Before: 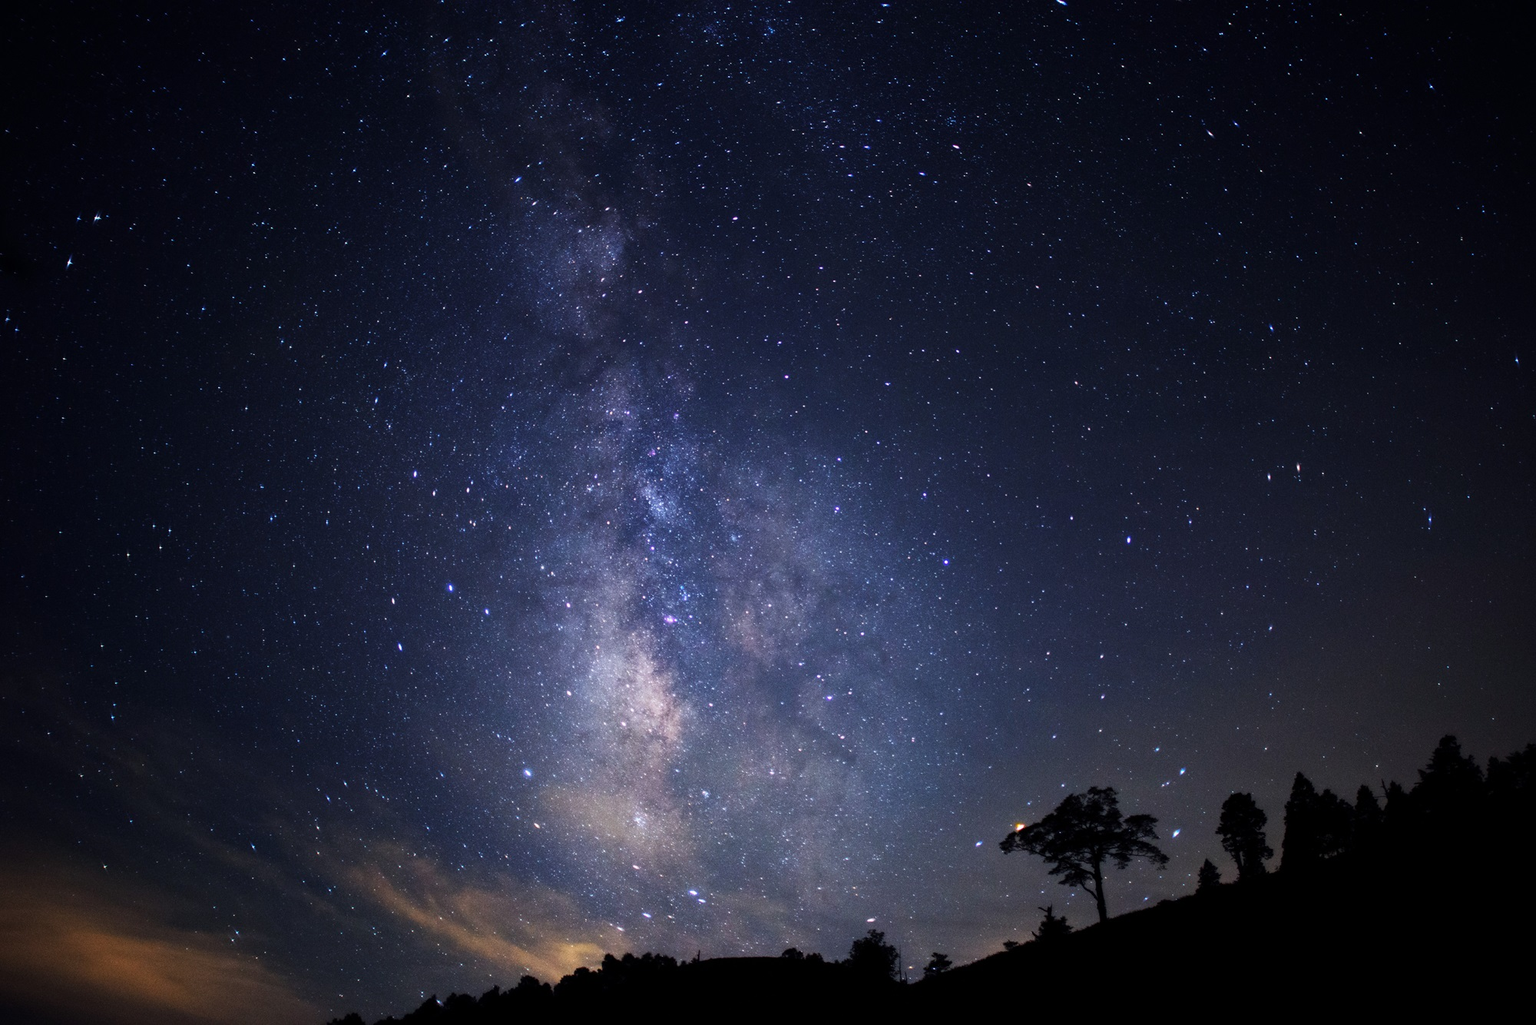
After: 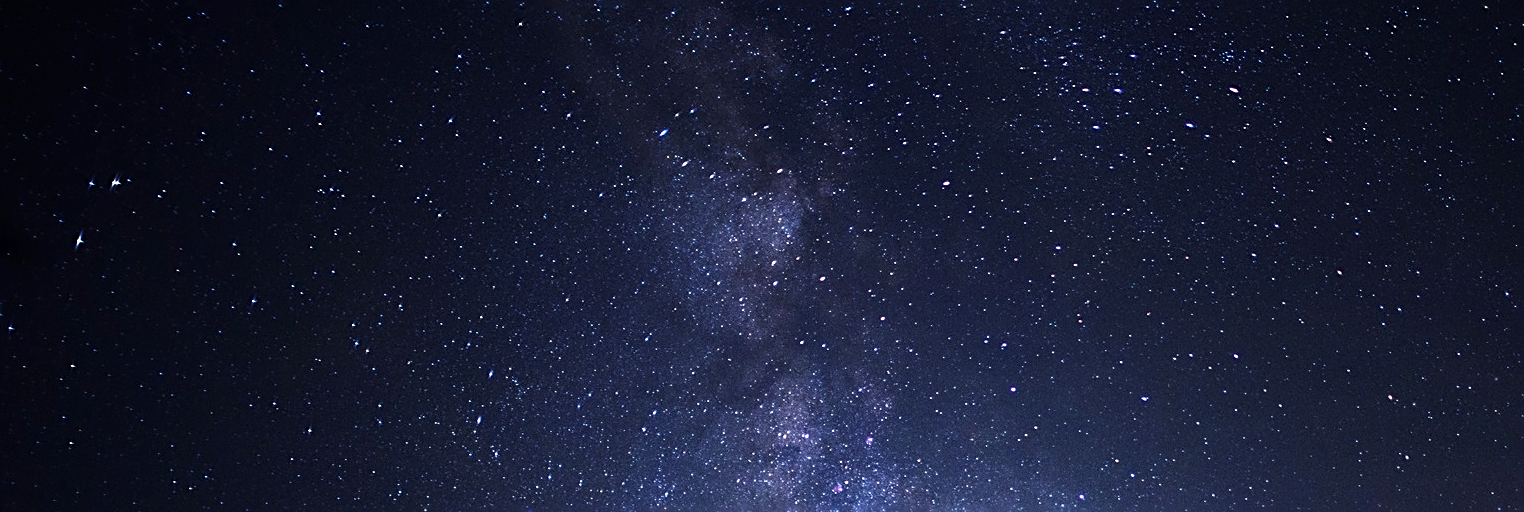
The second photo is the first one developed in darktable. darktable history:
base curve: curves: ch0 [(0, 0) (0.688, 0.865) (1, 1)], preserve colors none
sharpen: radius 2.625, amount 0.696
crop: left 0.564%, top 7.631%, right 23.219%, bottom 53.92%
